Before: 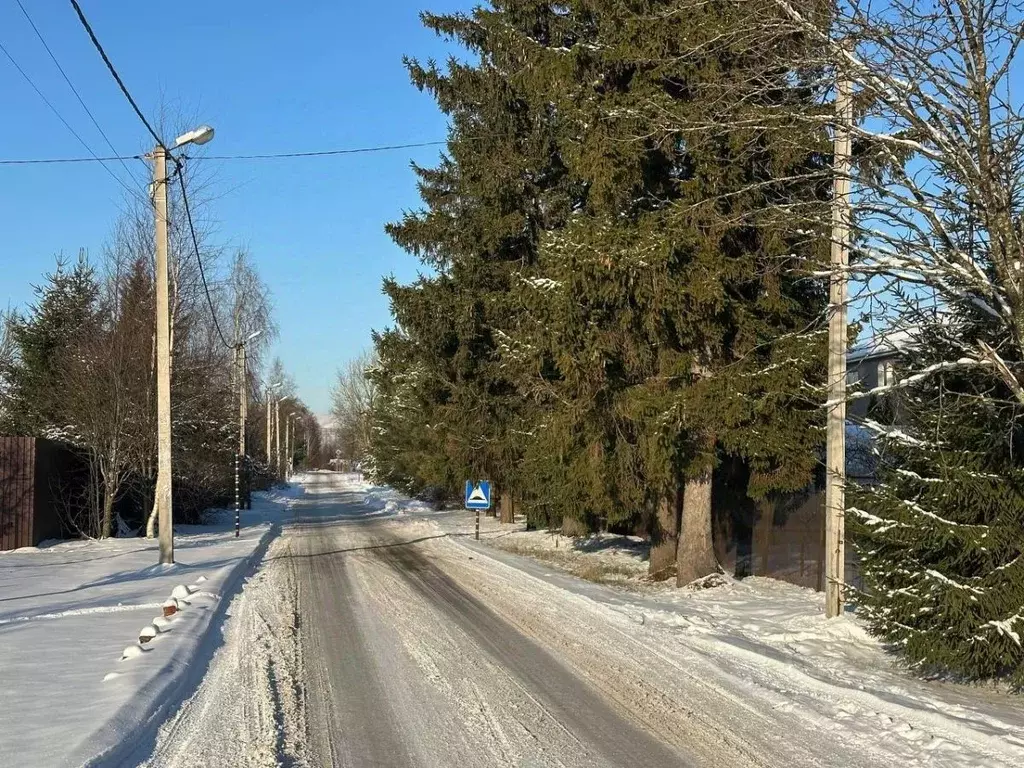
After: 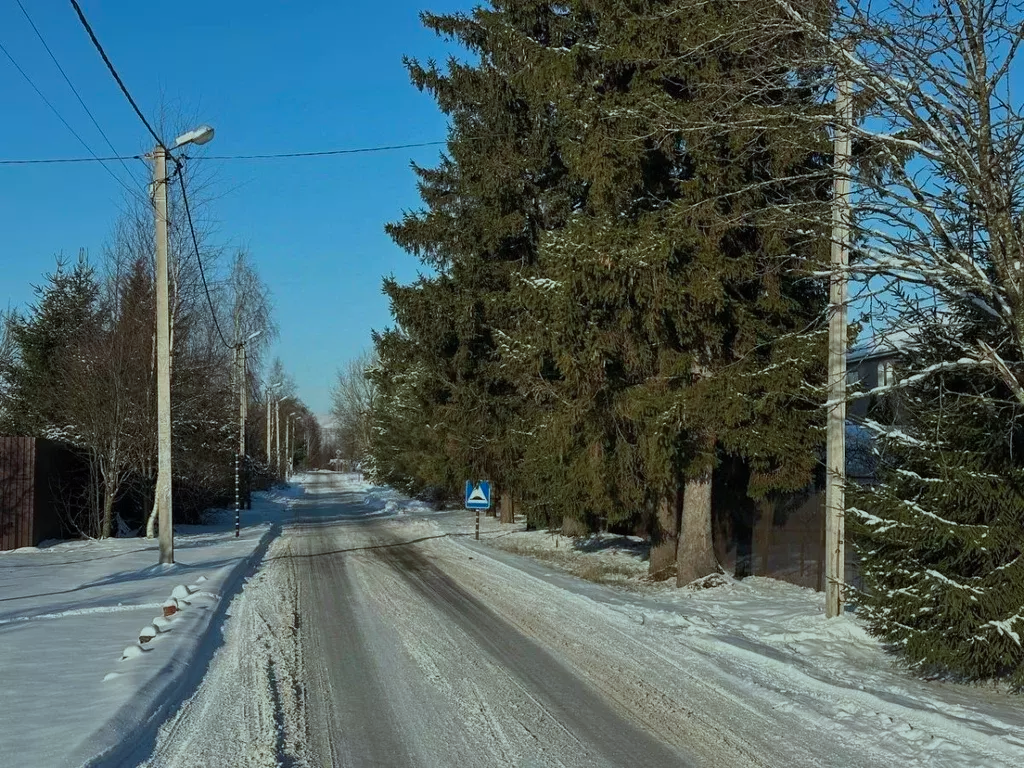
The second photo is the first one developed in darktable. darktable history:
exposure: black level correction 0, exposure -0.706 EV, compensate highlight preservation false
color correction: highlights a* -10.34, highlights b* -9.65
